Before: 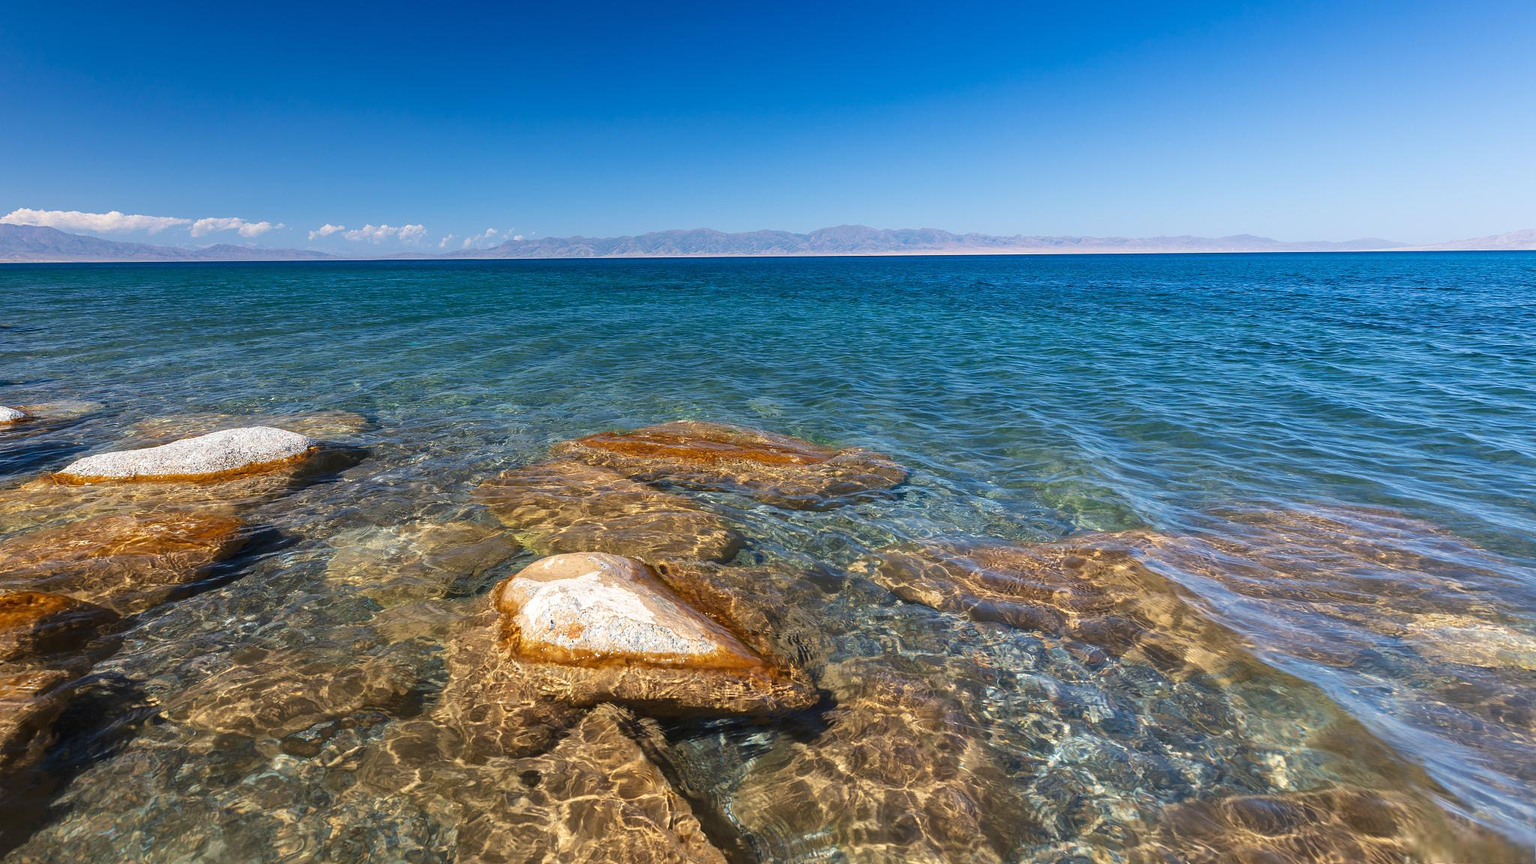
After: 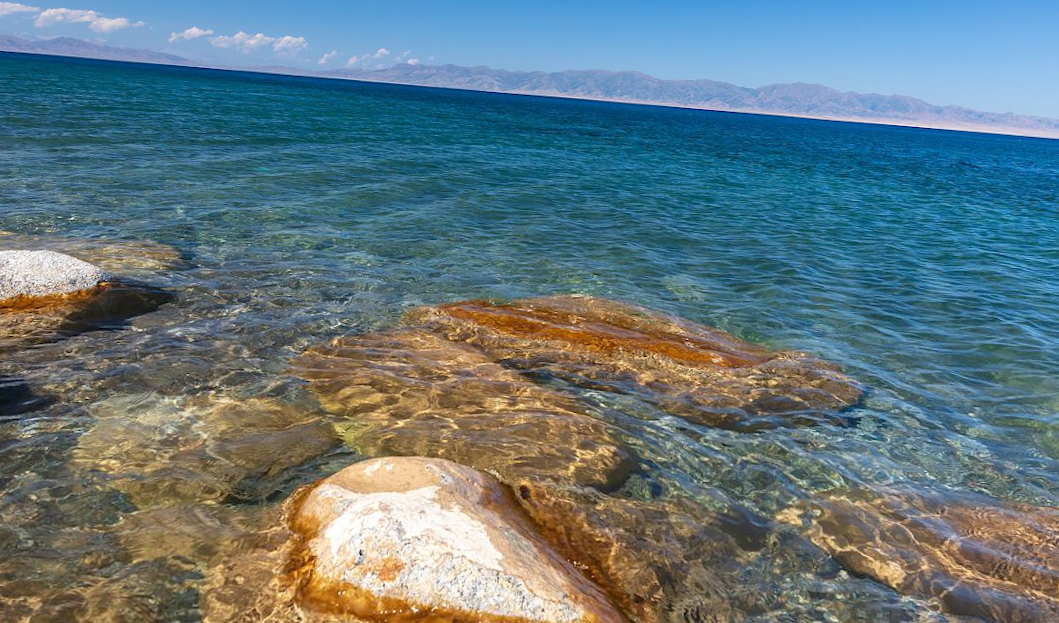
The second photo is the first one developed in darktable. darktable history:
rotate and perspective: rotation 0.72°, lens shift (vertical) -0.352, lens shift (horizontal) -0.051, crop left 0.152, crop right 0.859, crop top 0.019, crop bottom 0.964
crop and rotate: angle -4.99°, left 2.122%, top 6.945%, right 27.566%, bottom 30.519%
